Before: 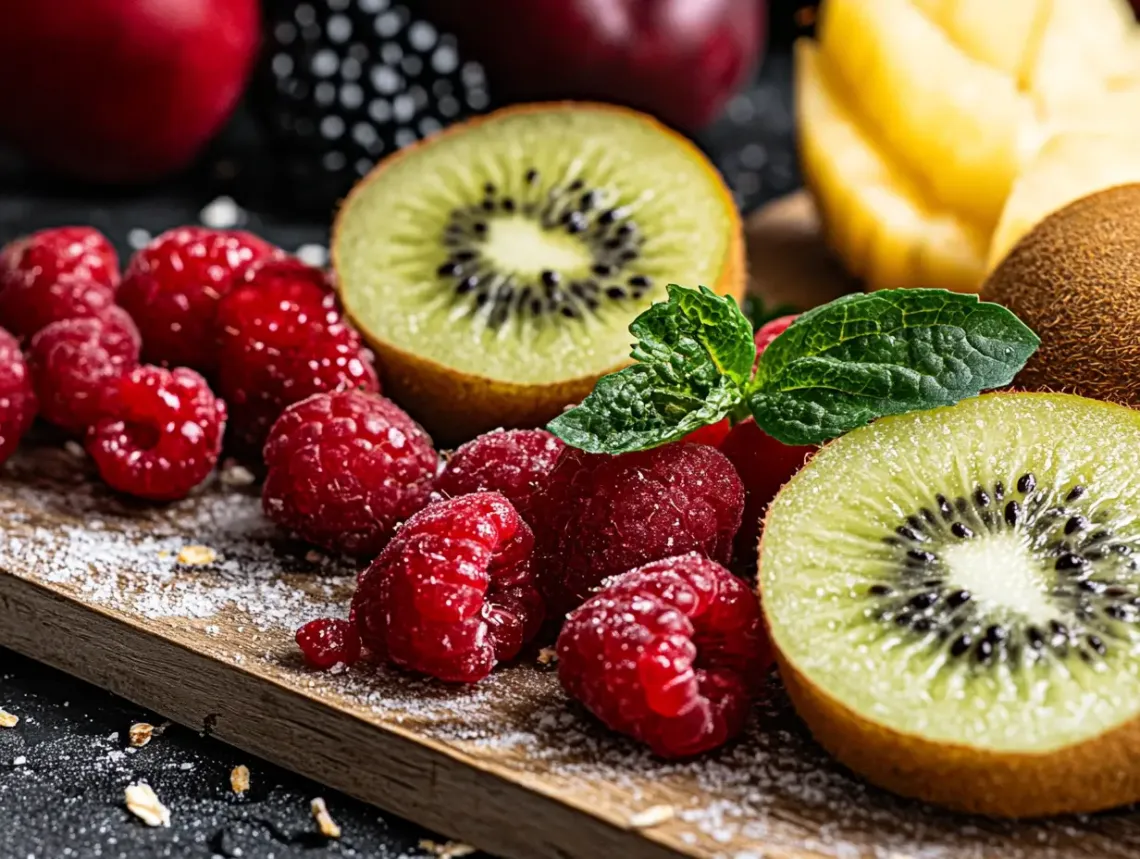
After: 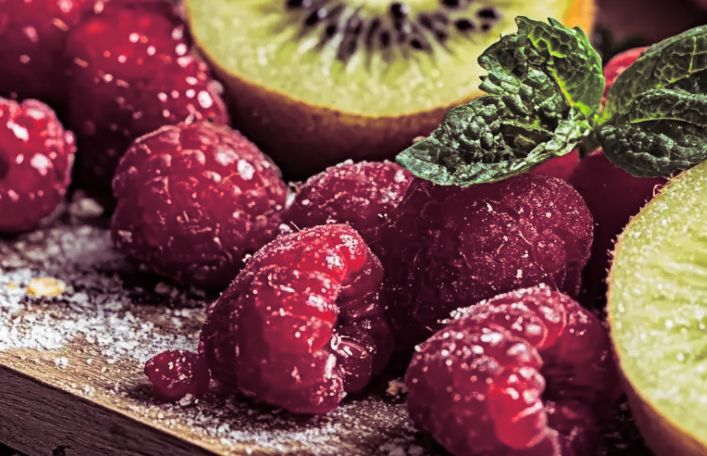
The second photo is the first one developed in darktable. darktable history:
crop: left 13.312%, top 31.28%, right 24.627%, bottom 15.582%
split-toning: shadows › hue 316.8°, shadows › saturation 0.47, highlights › hue 201.6°, highlights › saturation 0, balance -41.97, compress 28.01%
